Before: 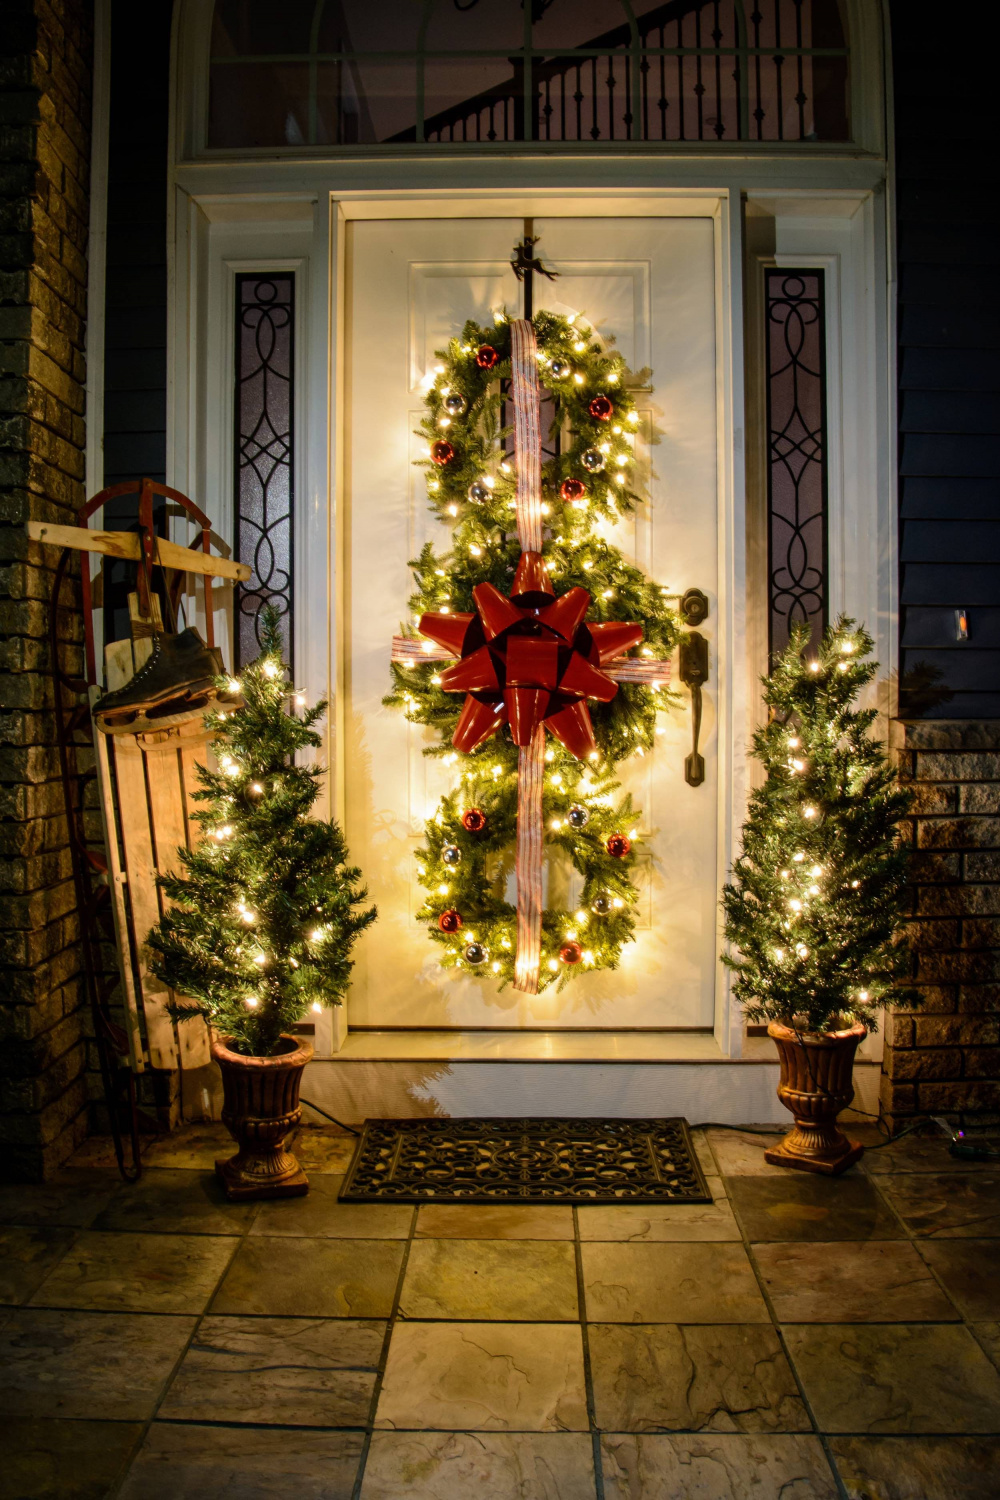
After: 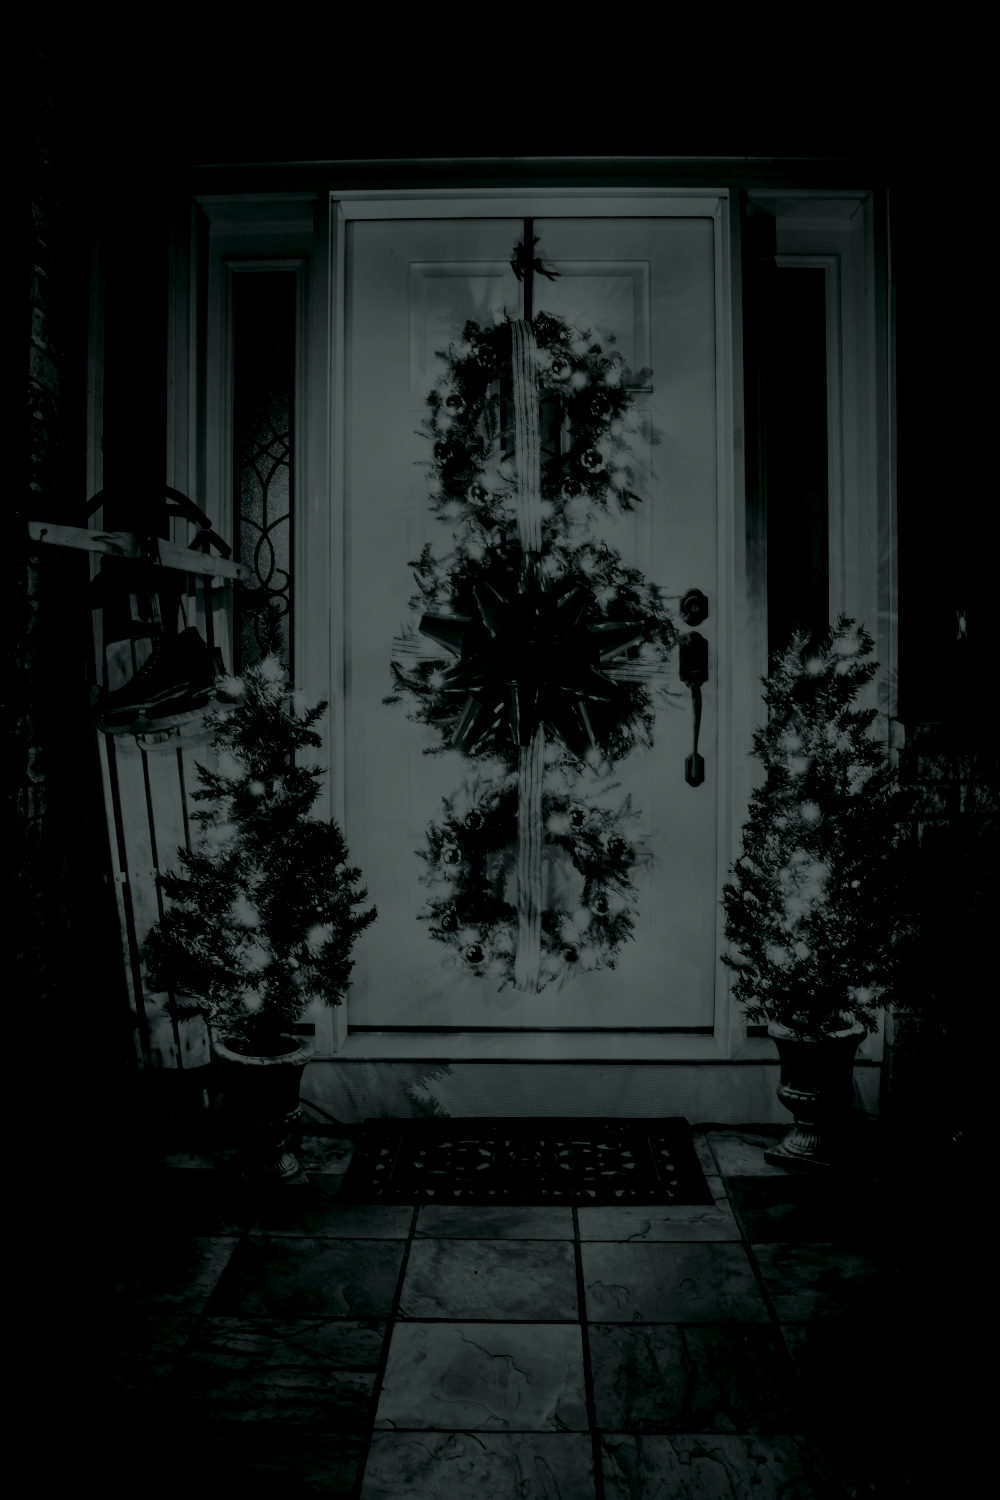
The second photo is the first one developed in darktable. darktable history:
colorize: hue 90°, saturation 19%, lightness 1.59%, version 1
tone equalizer: on, module defaults
contrast brightness saturation: contrast 0.4, brightness 0.1, saturation 0.21
